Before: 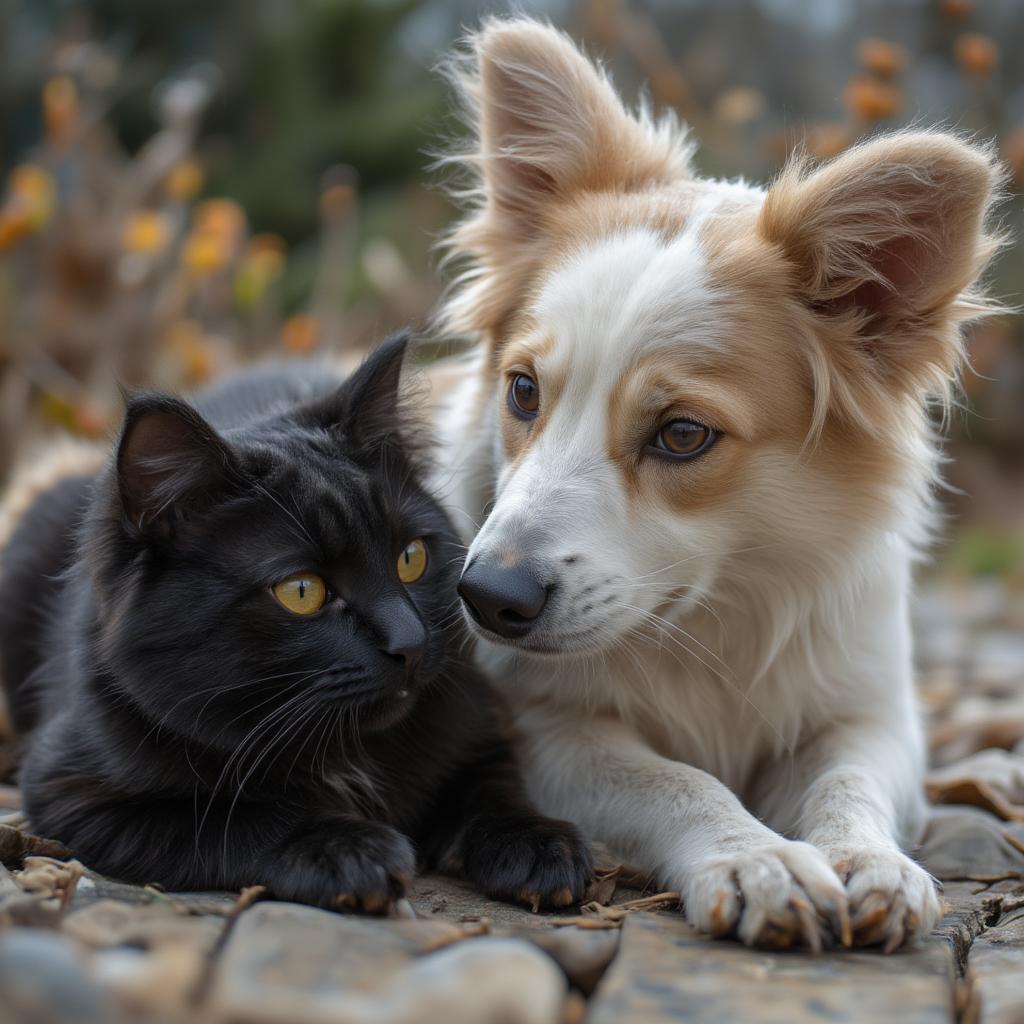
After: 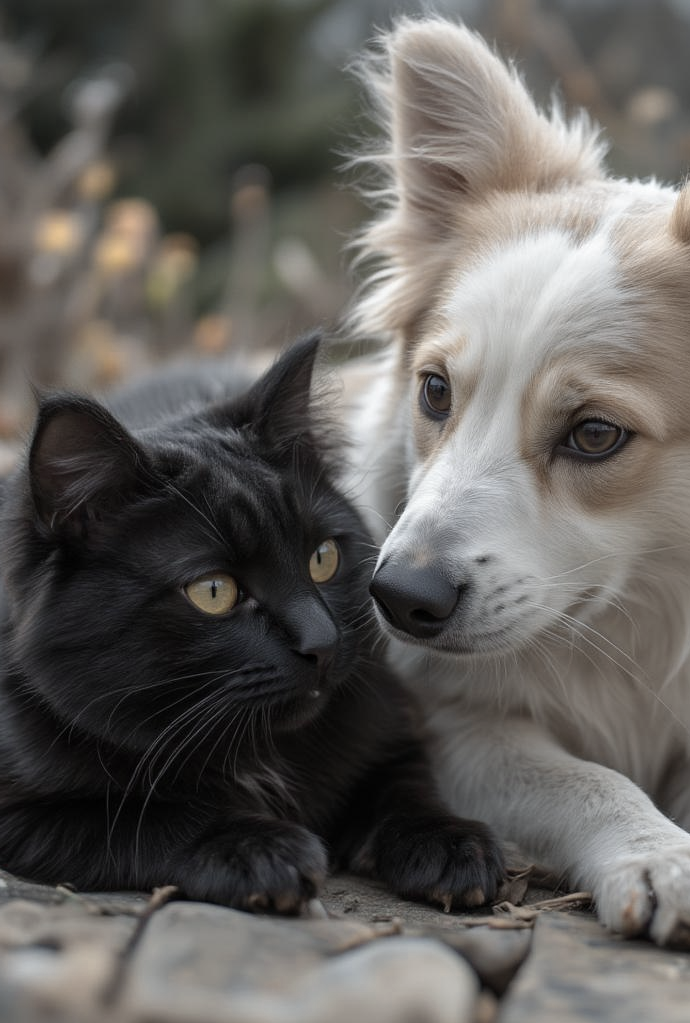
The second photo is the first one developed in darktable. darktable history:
color zones: curves: ch0 [(0, 0.6) (0.129, 0.585) (0.193, 0.596) (0.429, 0.5) (0.571, 0.5) (0.714, 0.5) (0.857, 0.5) (1, 0.6)]; ch1 [(0, 0.453) (0.112, 0.245) (0.213, 0.252) (0.429, 0.233) (0.571, 0.231) (0.683, 0.242) (0.857, 0.296) (1, 0.453)]
crop and rotate: left 8.674%, right 23.858%
